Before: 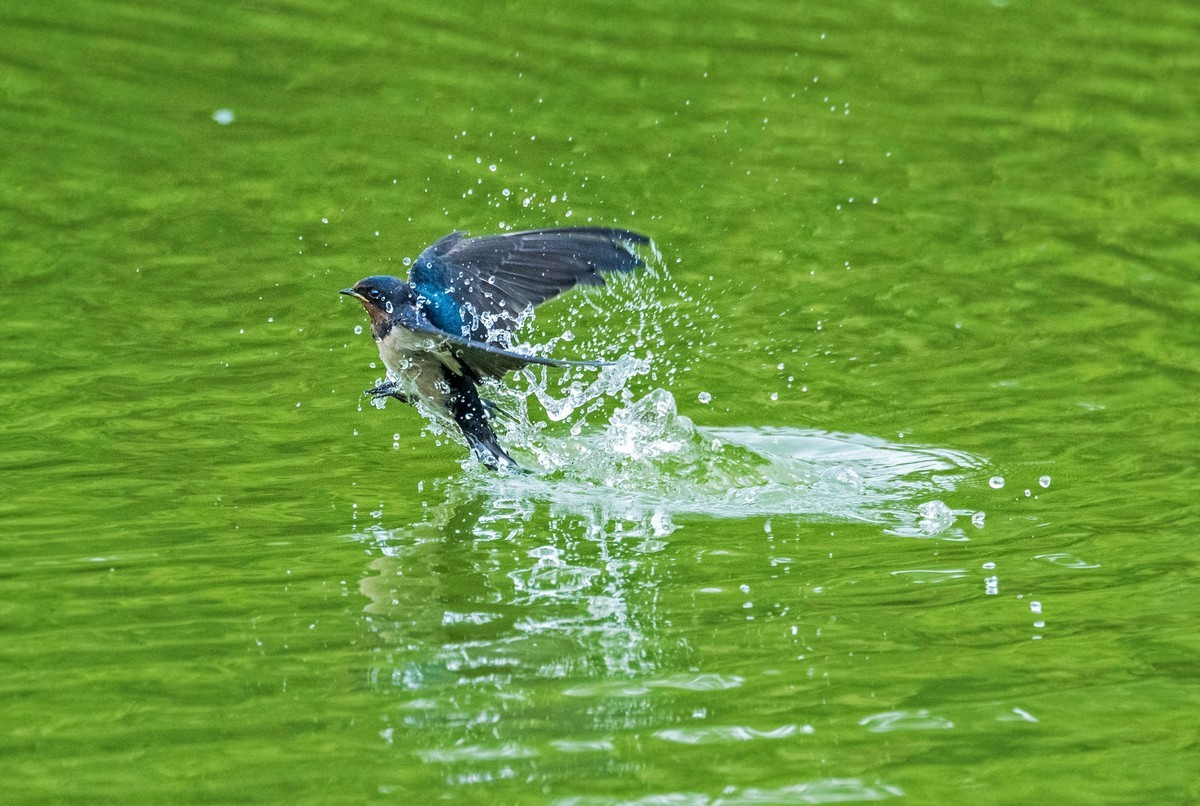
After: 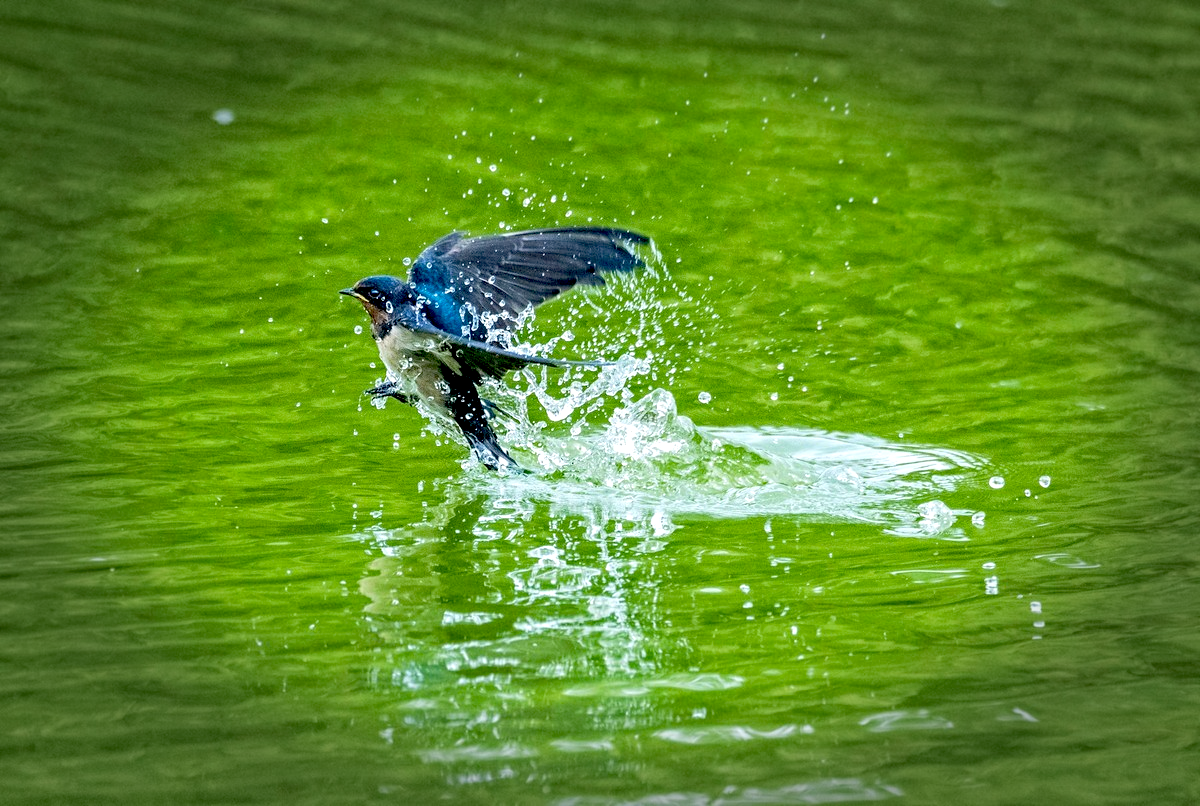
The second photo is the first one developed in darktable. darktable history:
exposure: black level correction 0.031, exposure 0.304 EV, compensate highlight preservation false
vignetting: fall-off start 66.7%, fall-off radius 39.74%, brightness -0.576, saturation -0.258, automatic ratio true, width/height ratio 0.671, dithering 16-bit output
